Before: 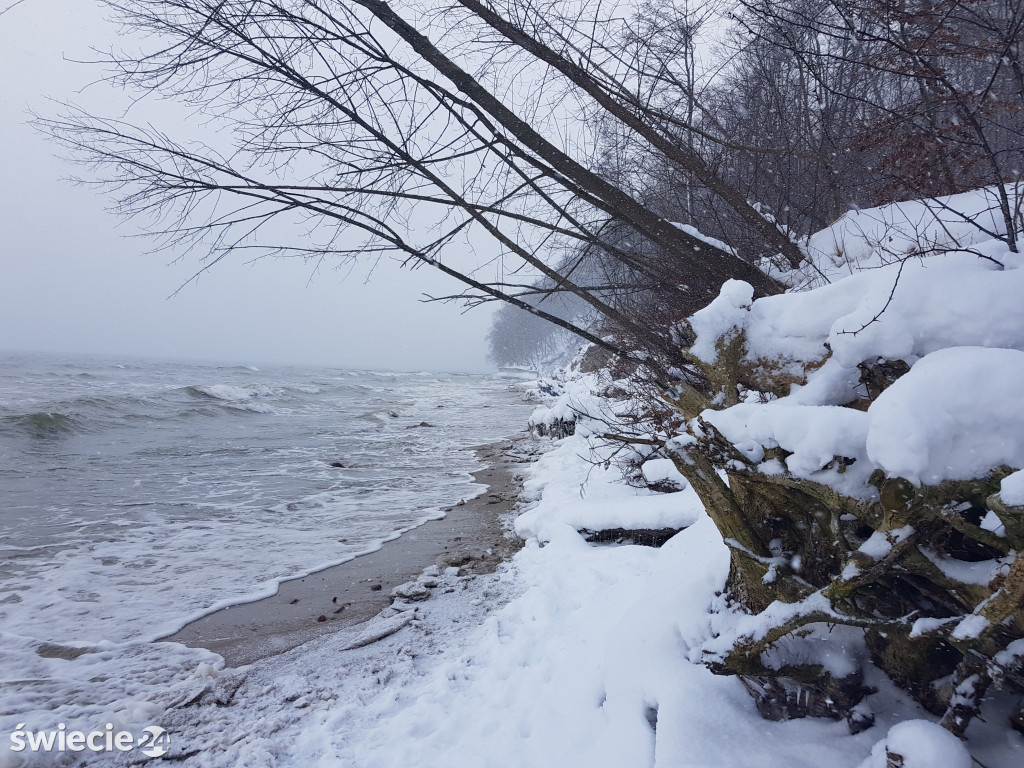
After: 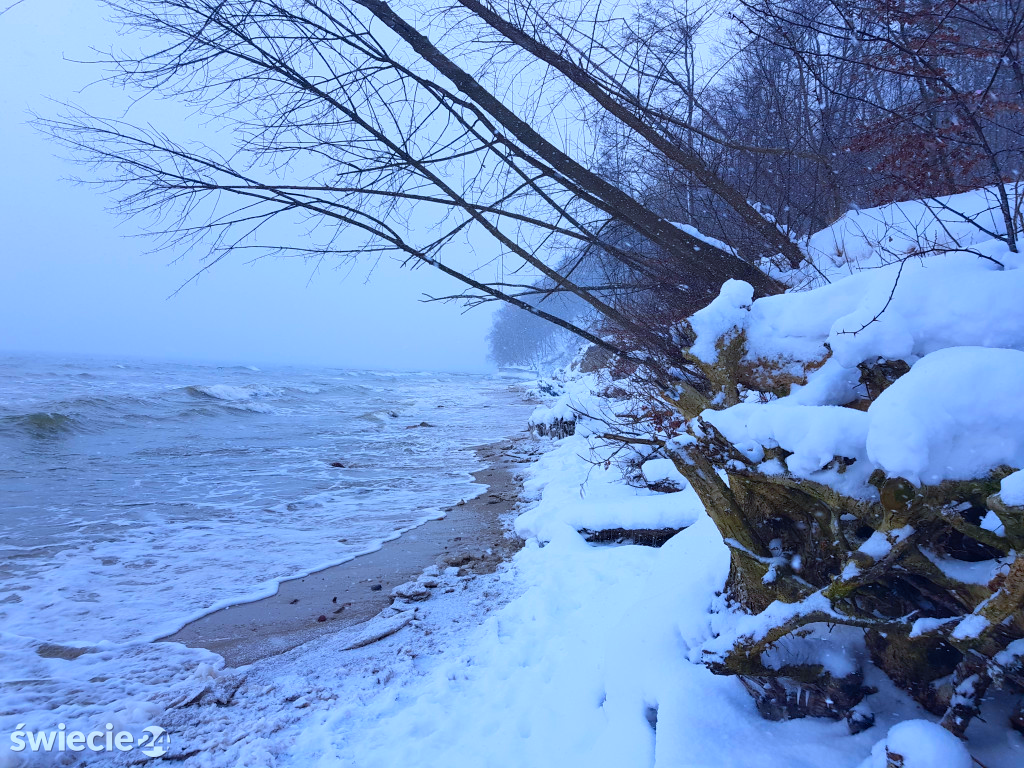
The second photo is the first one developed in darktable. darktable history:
white balance: red 0.926, green 1.003, blue 1.133
contrast brightness saturation: saturation 0.5
color correction: saturation 1.1
